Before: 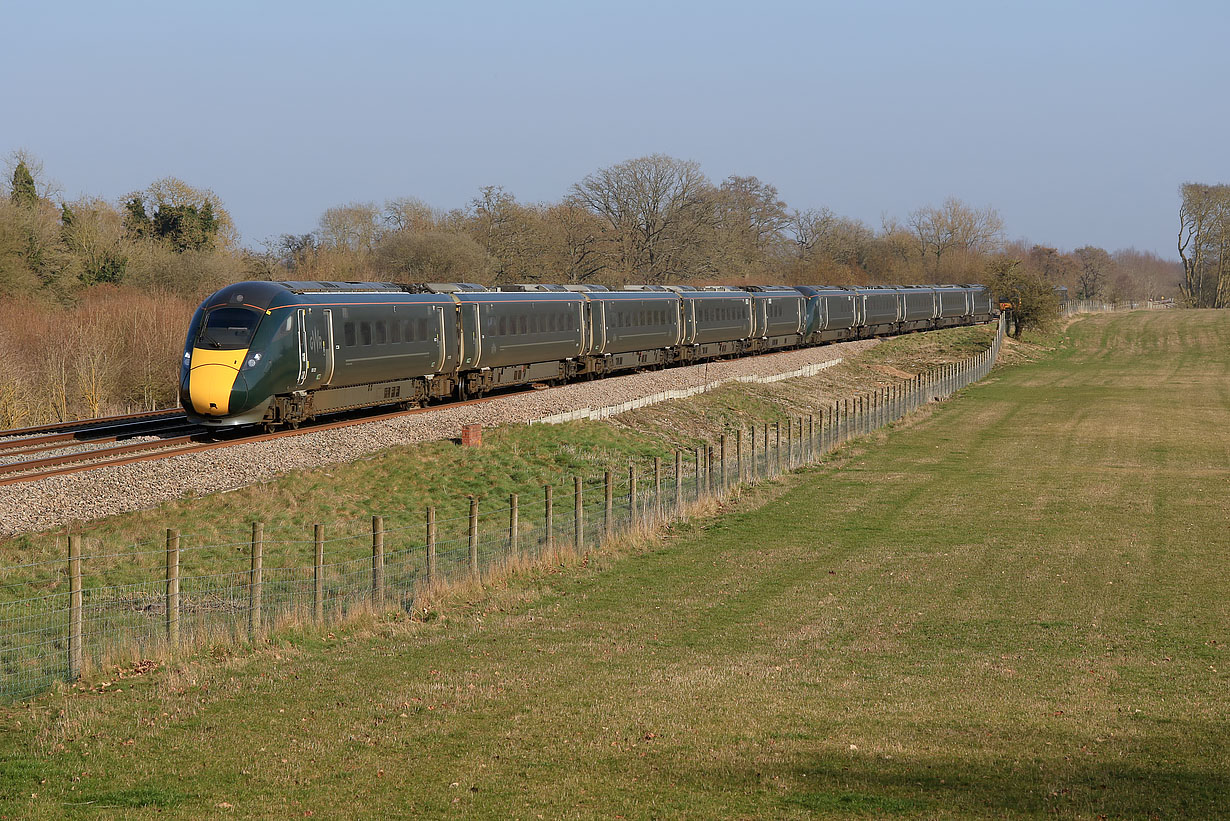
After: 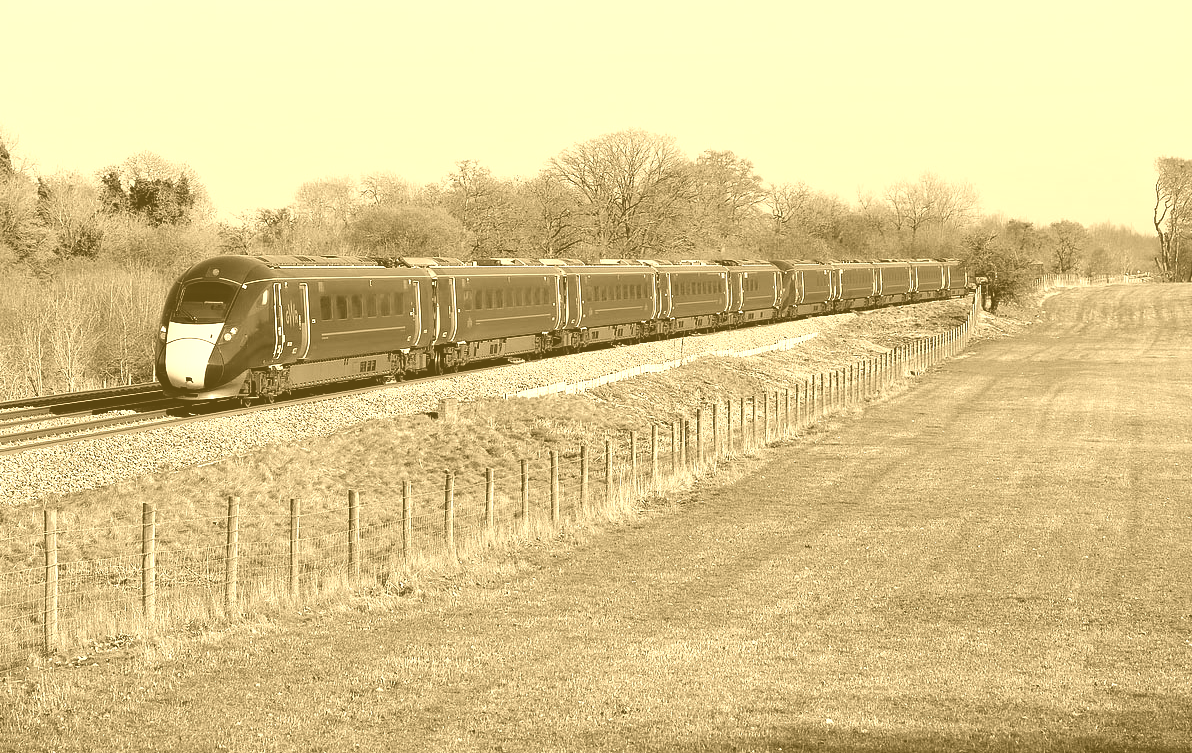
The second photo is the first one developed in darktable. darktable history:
crop: left 1.964%, top 3.251%, right 1.122%, bottom 4.933%
colorize: hue 36°, source mix 100%
sigmoid: contrast 1.7
tone equalizer: -8 EV -0.002 EV, -7 EV 0.005 EV, -6 EV -0.009 EV, -5 EV 0.011 EV, -4 EV -0.012 EV, -3 EV 0.007 EV, -2 EV -0.062 EV, -1 EV -0.293 EV, +0 EV -0.582 EV, smoothing diameter 2%, edges refinement/feathering 20, mask exposure compensation -1.57 EV, filter diffusion 5
exposure: compensate exposure bias true, compensate highlight preservation false
